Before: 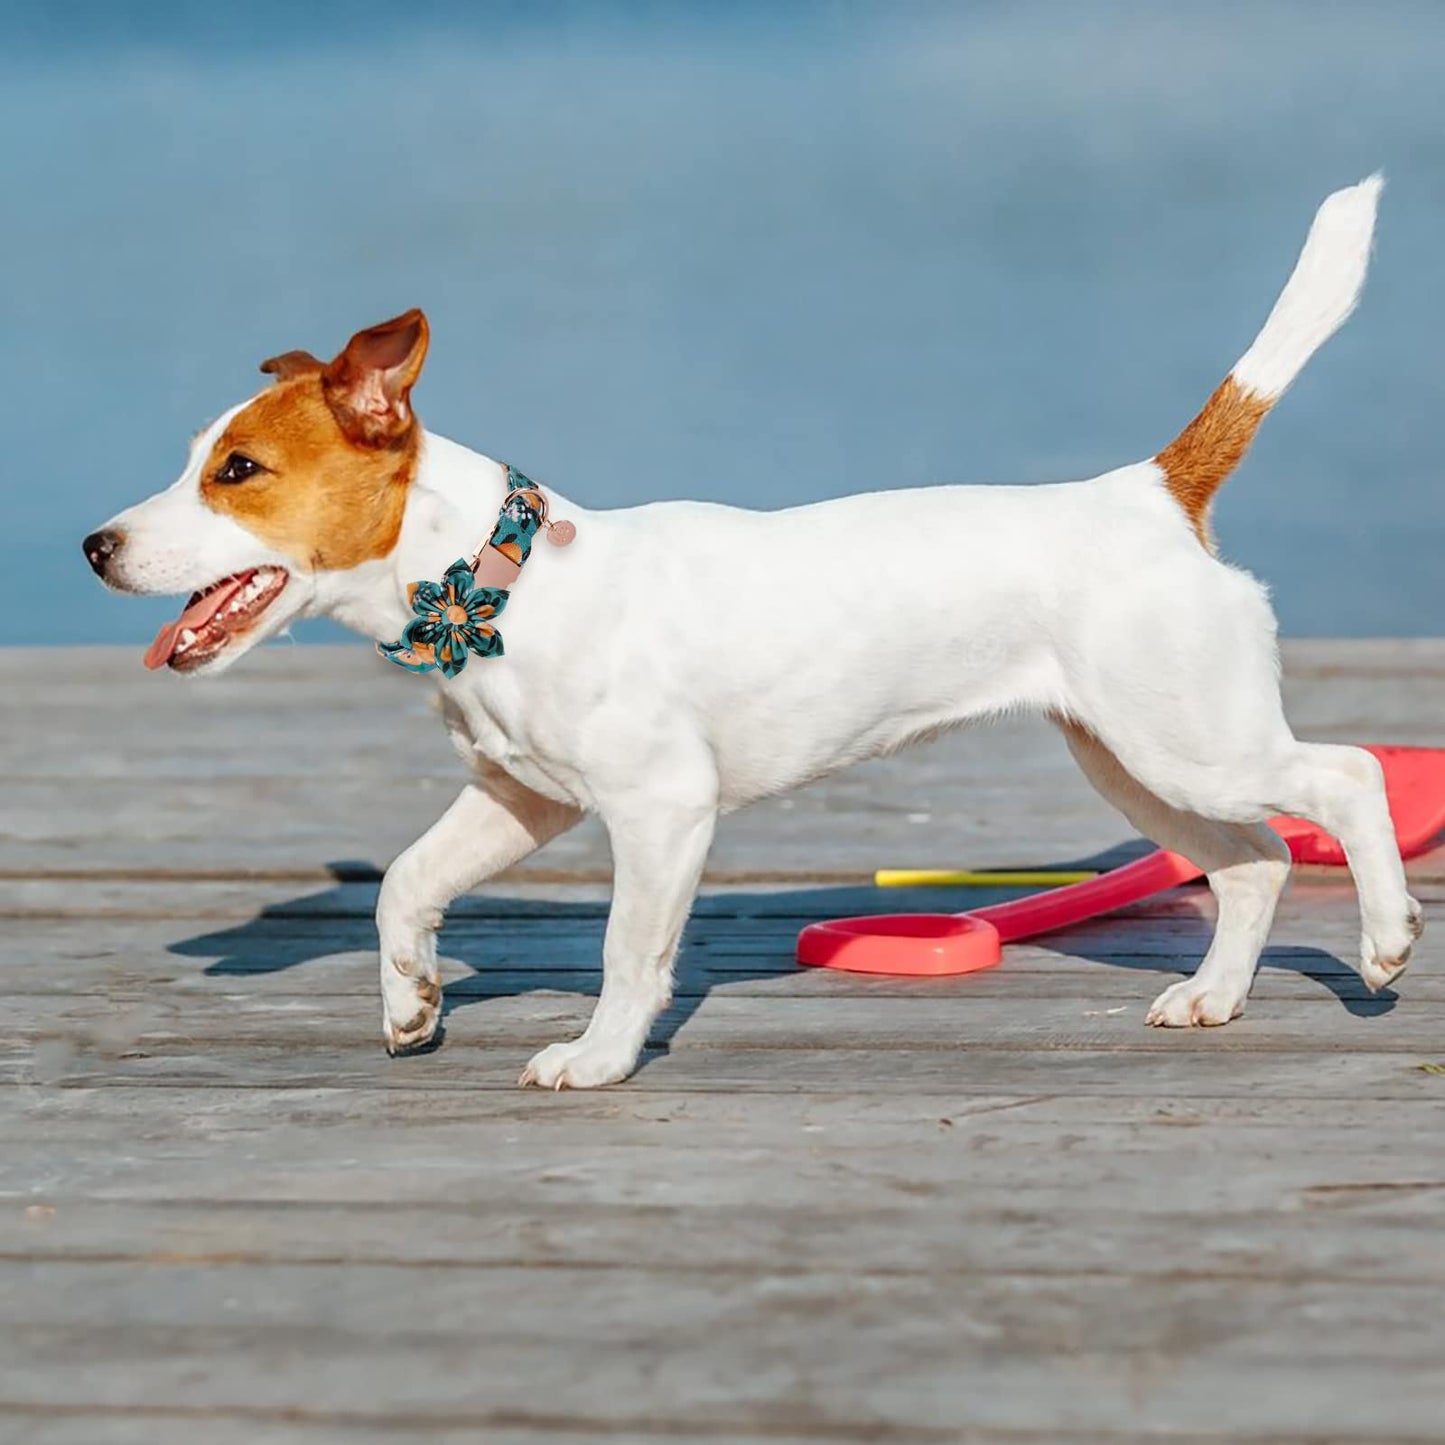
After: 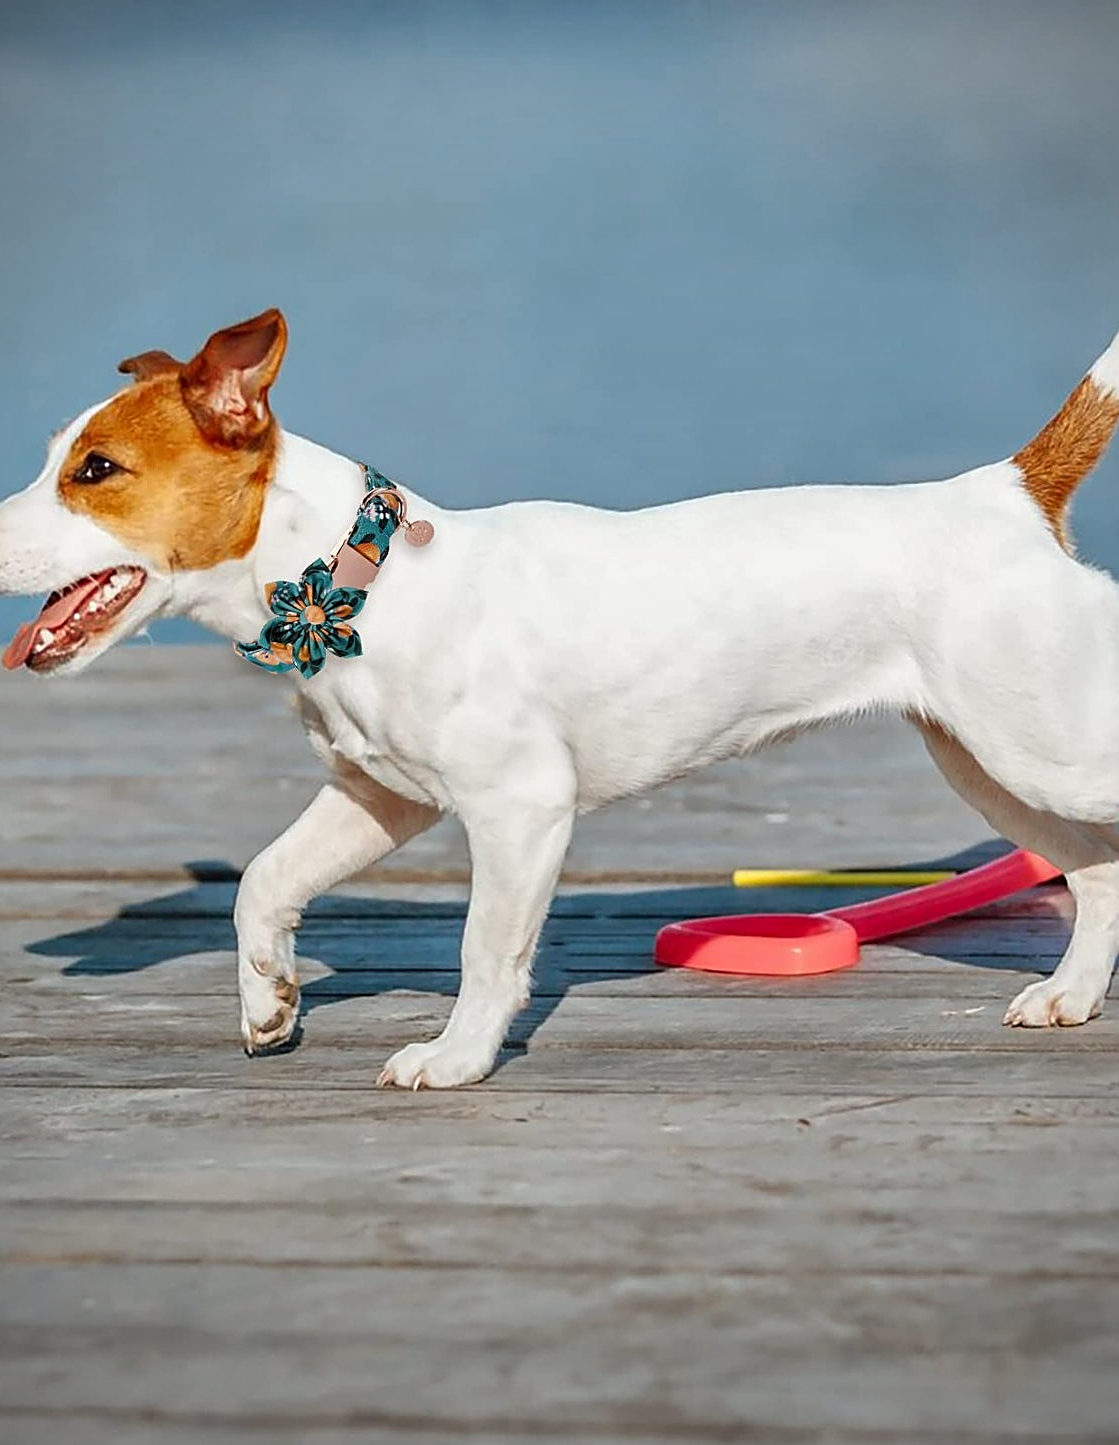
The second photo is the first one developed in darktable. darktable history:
sharpen: on, module defaults
shadows and highlights: shadows -88.03, highlights -35.45, shadows color adjustment 99.15%, highlights color adjustment 0%, soften with gaussian
crop: left 9.88%, right 12.664%
vignetting: on, module defaults
